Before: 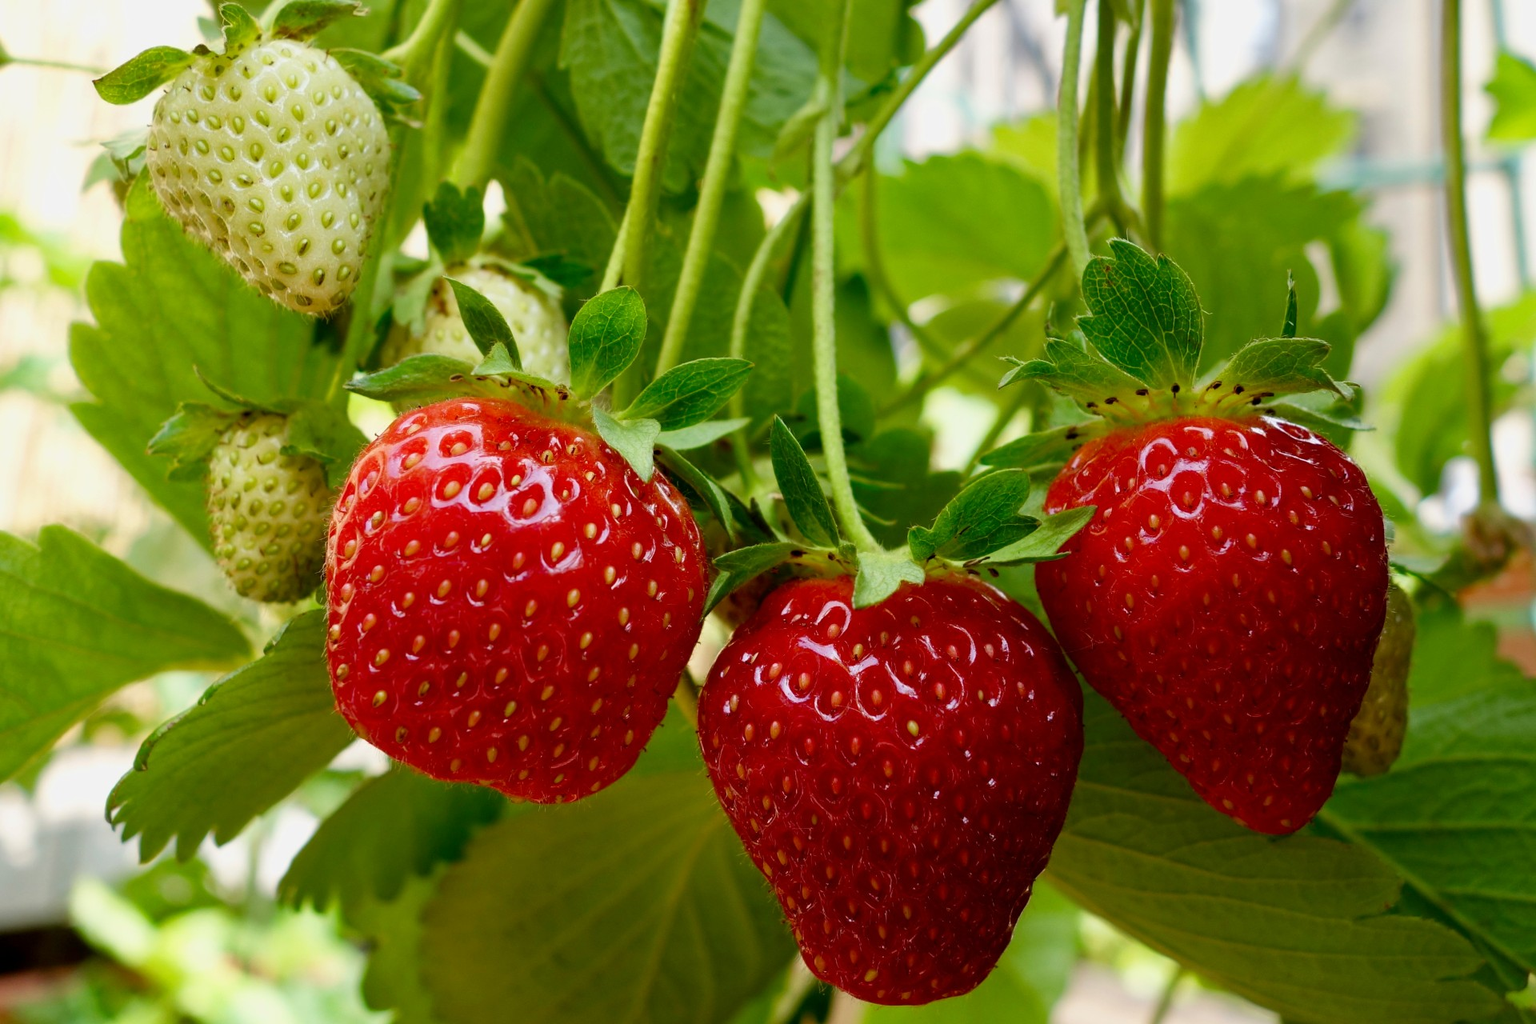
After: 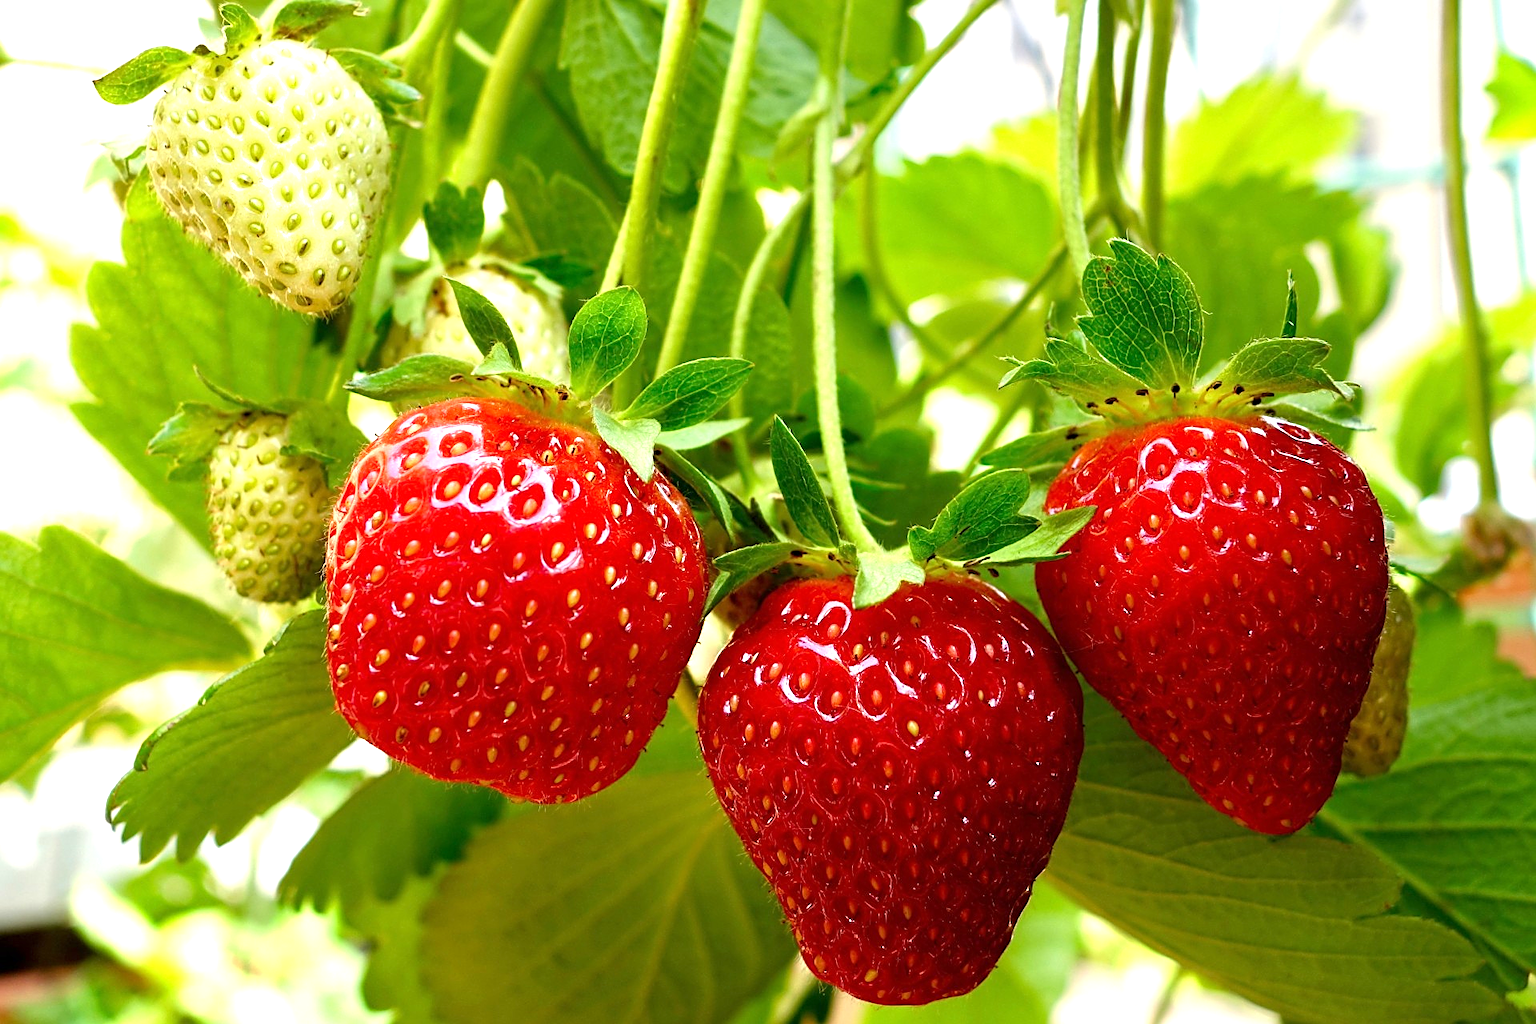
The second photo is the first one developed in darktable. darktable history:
exposure: exposure 1 EV, compensate exposure bias true, compensate highlight preservation false
sharpen: on, module defaults
